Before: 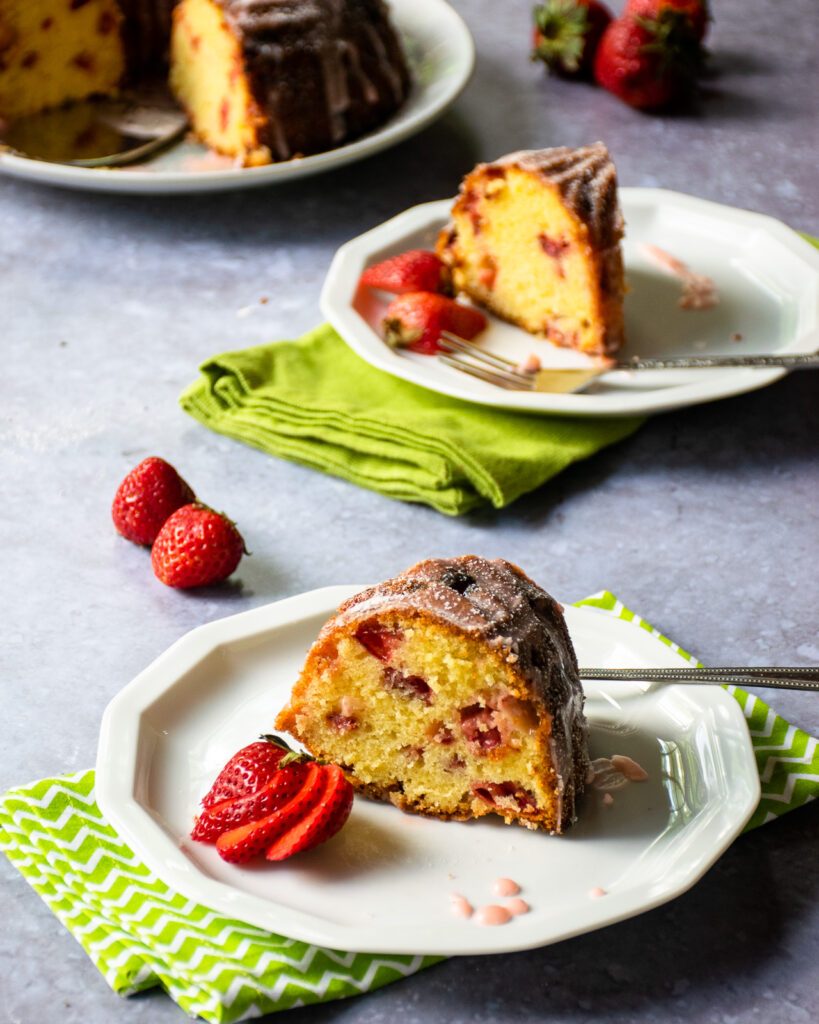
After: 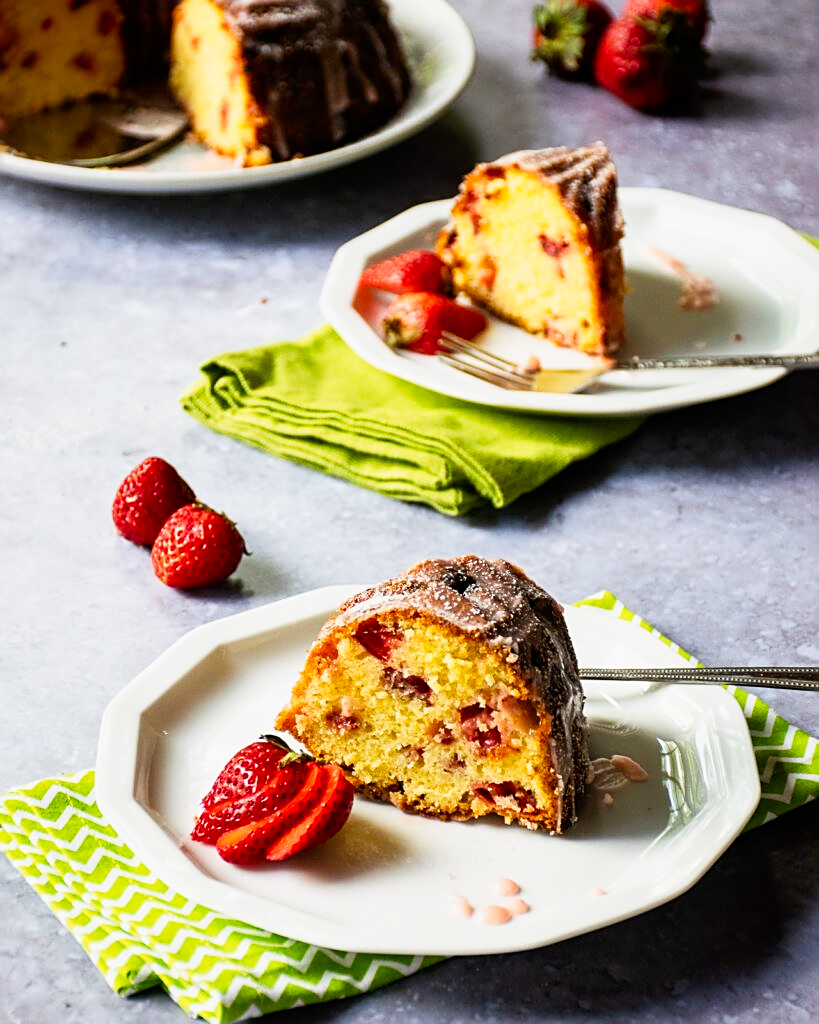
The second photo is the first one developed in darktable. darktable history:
shadows and highlights: shadows -87.41, highlights -36.79, soften with gaussian
sharpen: on, module defaults
tone curve: curves: ch0 [(0, 0) (0.051, 0.03) (0.096, 0.071) (0.243, 0.246) (0.461, 0.515) (0.605, 0.692) (0.761, 0.85) (0.881, 0.933) (1, 0.984)]; ch1 [(0, 0) (0.1, 0.038) (0.318, 0.243) (0.431, 0.384) (0.488, 0.475) (0.499, 0.499) (0.534, 0.546) (0.567, 0.592) (0.601, 0.632) (0.734, 0.809) (1, 1)]; ch2 [(0, 0) (0.297, 0.257) (0.414, 0.379) (0.453, 0.45) (0.479, 0.483) (0.504, 0.499) (0.52, 0.519) (0.541, 0.554) (0.614, 0.652) (0.817, 0.874) (1, 1)], preserve colors none
